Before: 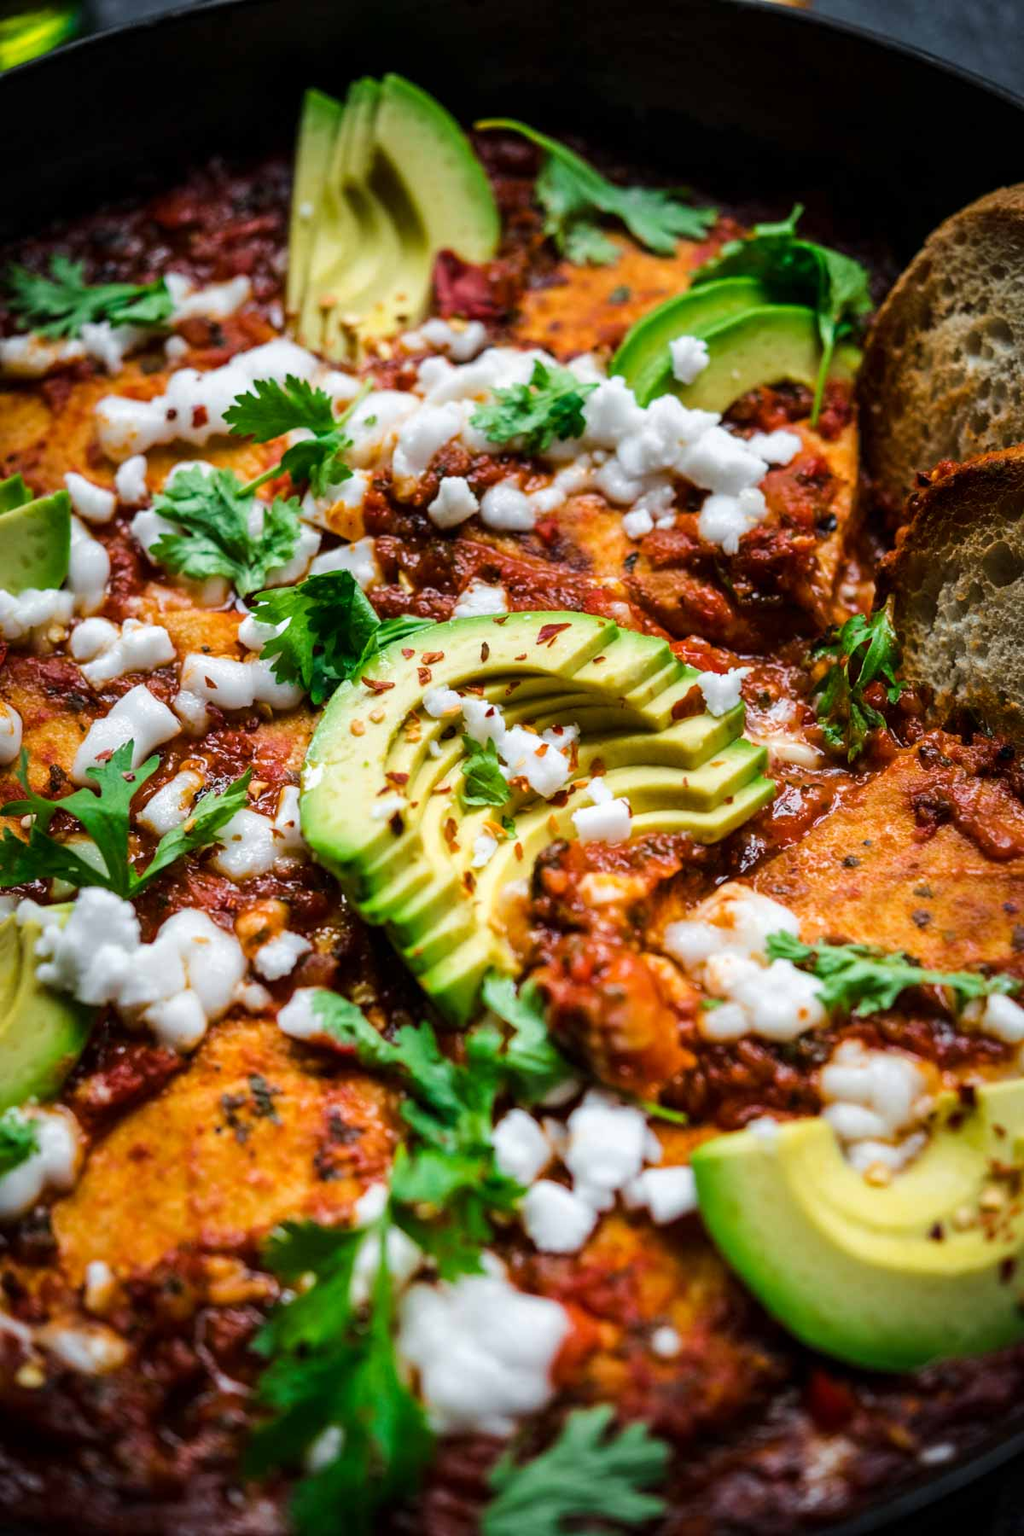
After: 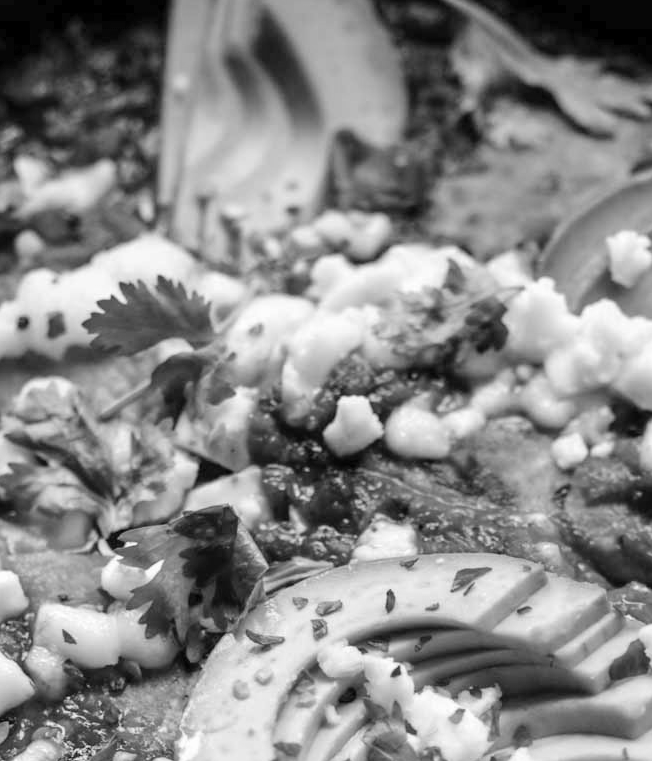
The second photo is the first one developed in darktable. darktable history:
crop: left 14.835%, top 9.062%, right 30.776%, bottom 48.644%
contrast brightness saturation: brightness 0.141
color calibration: output gray [0.23, 0.37, 0.4, 0], illuminant same as pipeline (D50), adaptation none (bypass), x 0.333, y 0.335, temperature 5009.15 K
